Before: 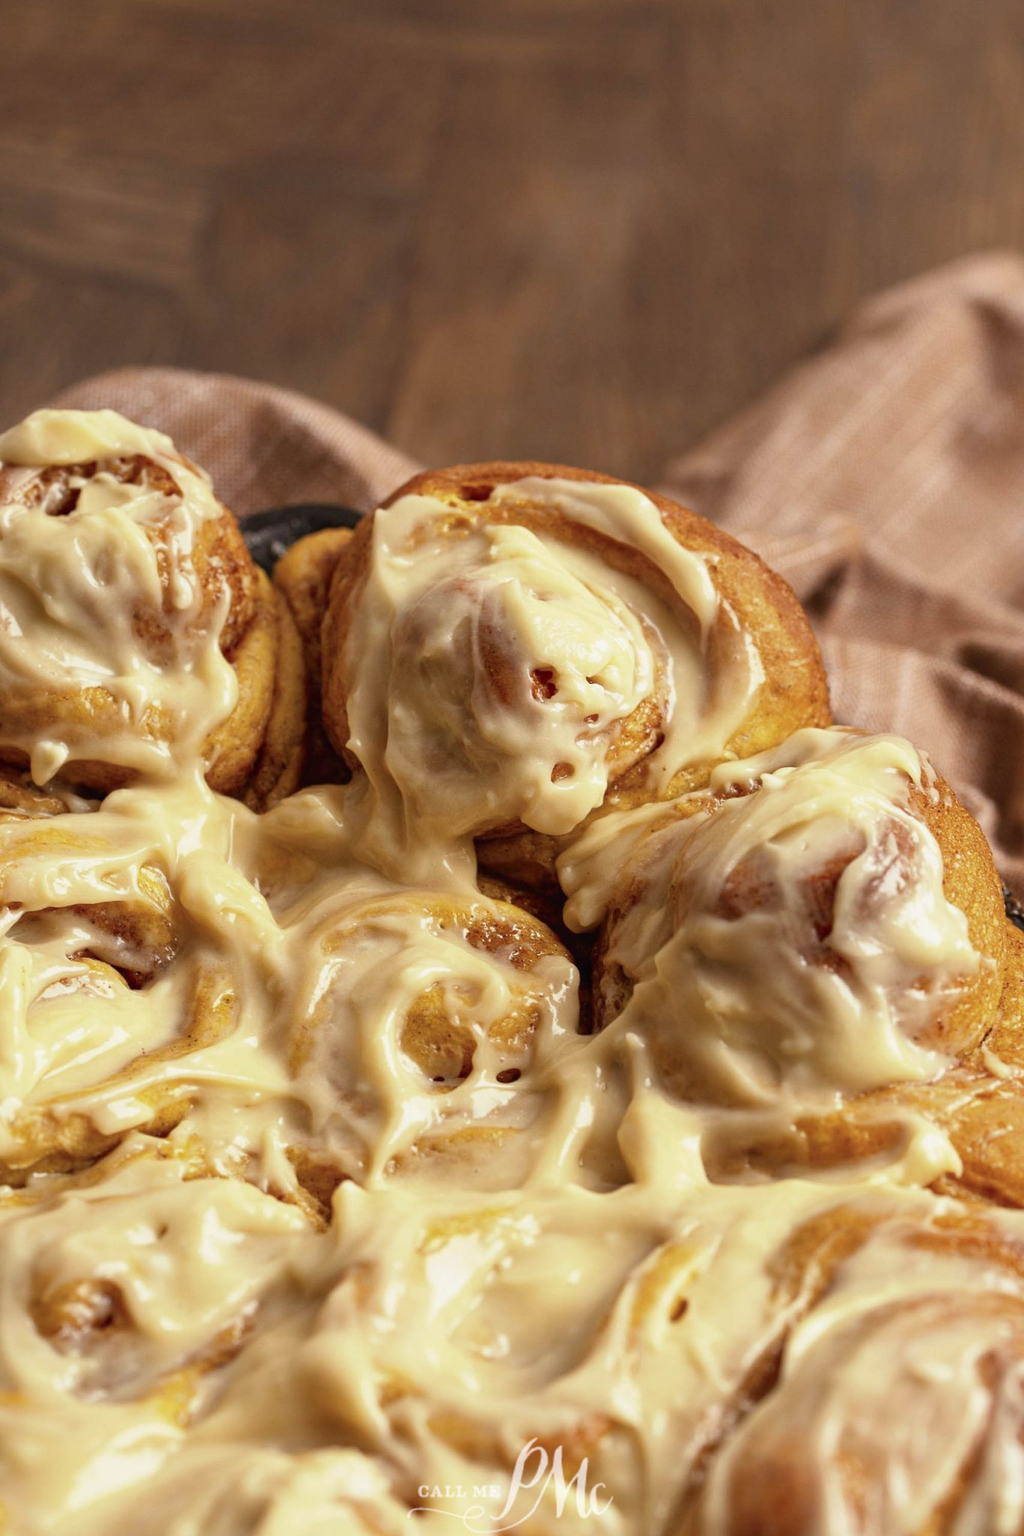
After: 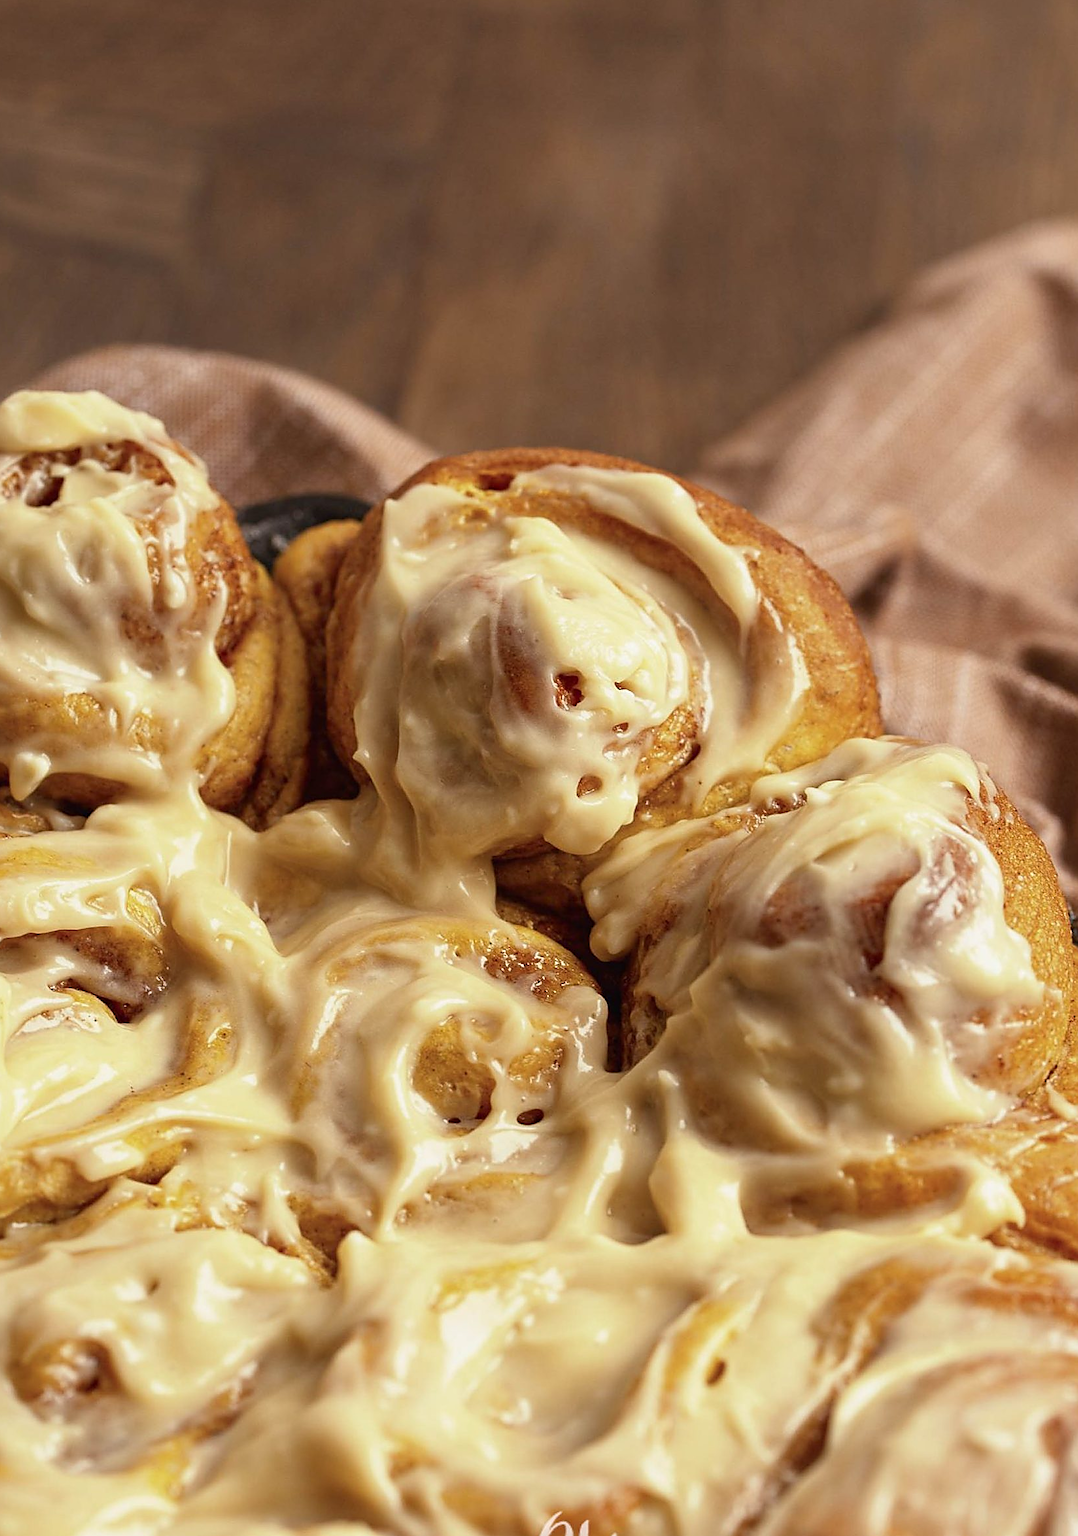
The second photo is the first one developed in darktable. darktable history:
sharpen: radius 1.384, amount 1.261, threshold 0.76
crop: left 2.218%, top 3.322%, right 1.146%, bottom 4.901%
